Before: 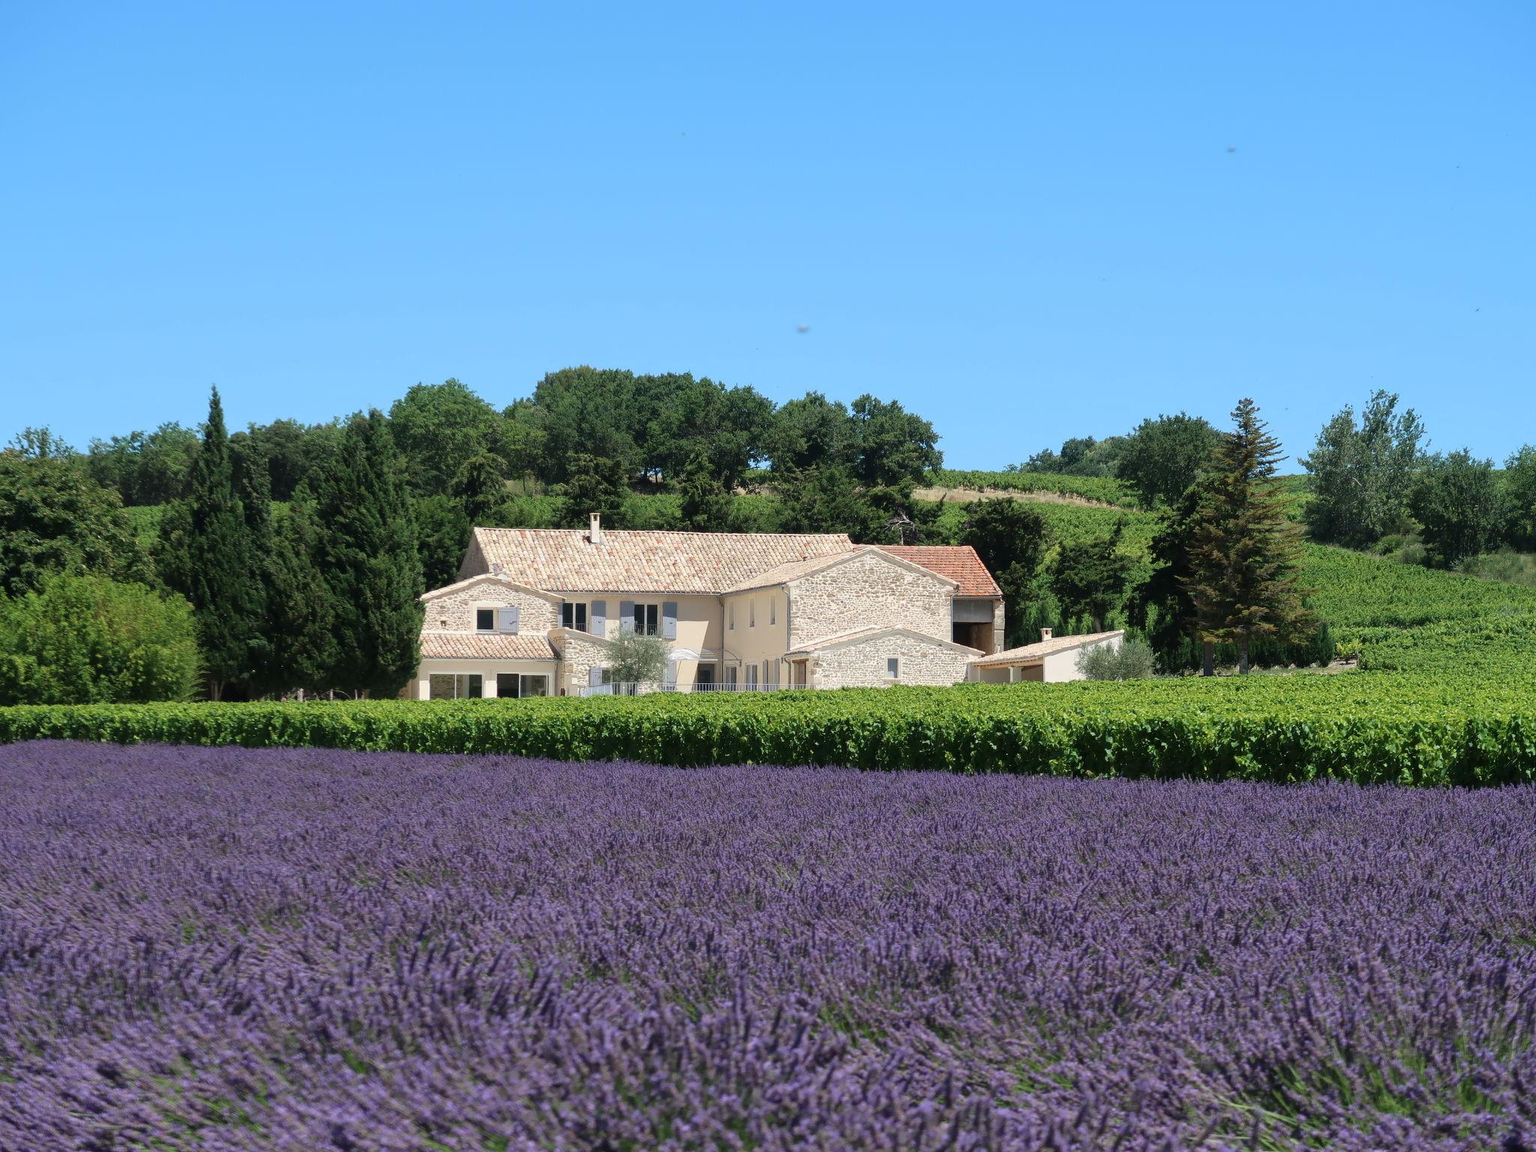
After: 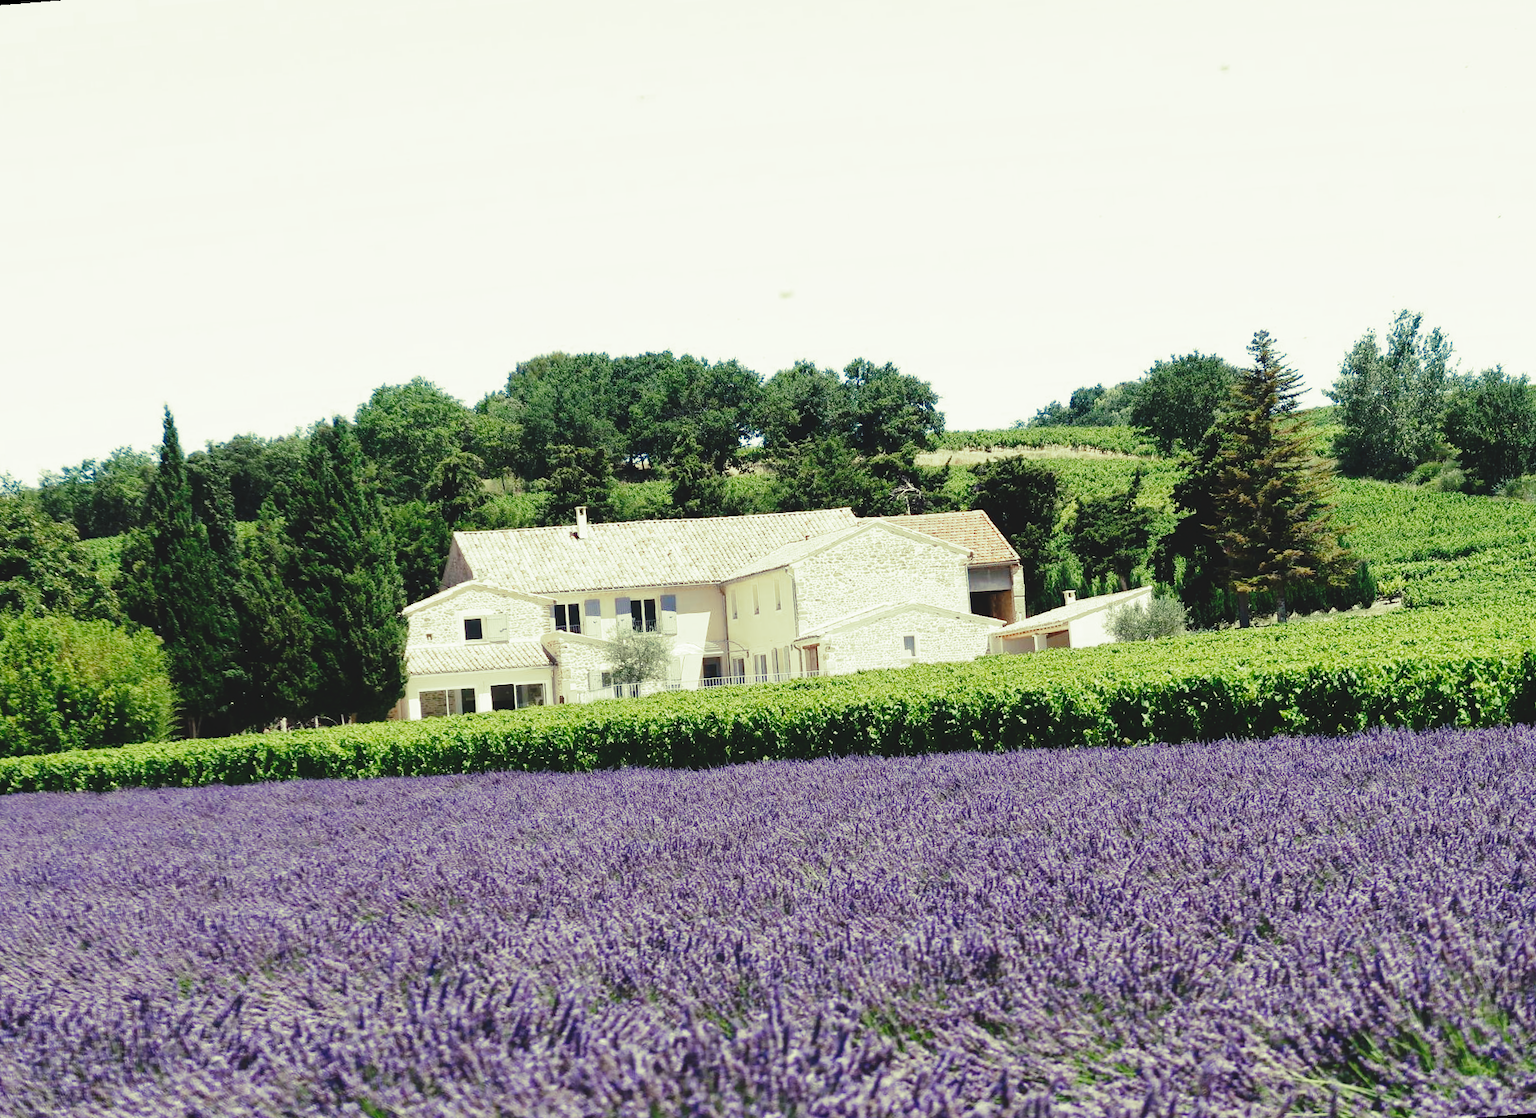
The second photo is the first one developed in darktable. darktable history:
contrast brightness saturation: contrast 0.2, brightness 0.16, saturation 0.22
rotate and perspective: rotation -4.57°, crop left 0.054, crop right 0.944, crop top 0.087, crop bottom 0.914
split-toning: shadows › hue 290.82°, shadows › saturation 0.34, highlights › saturation 0.38, balance 0, compress 50%
tone curve: curves: ch0 [(0, 0) (0.003, 0.074) (0.011, 0.079) (0.025, 0.083) (0.044, 0.095) (0.069, 0.097) (0.1, 0.11) (0.136, 0.131) (0.177, 0.159) (0.224, 0.209) (0.277, 0.279) (0.335, 0.367) (0.399, 0.455) (0.468, 0.538) (0.543, 0.621) (0.623, 0.699) (0.709, 0.782) (0.801, 0.848) (0.898, 0.924) (1, 1)], preserve colors none
